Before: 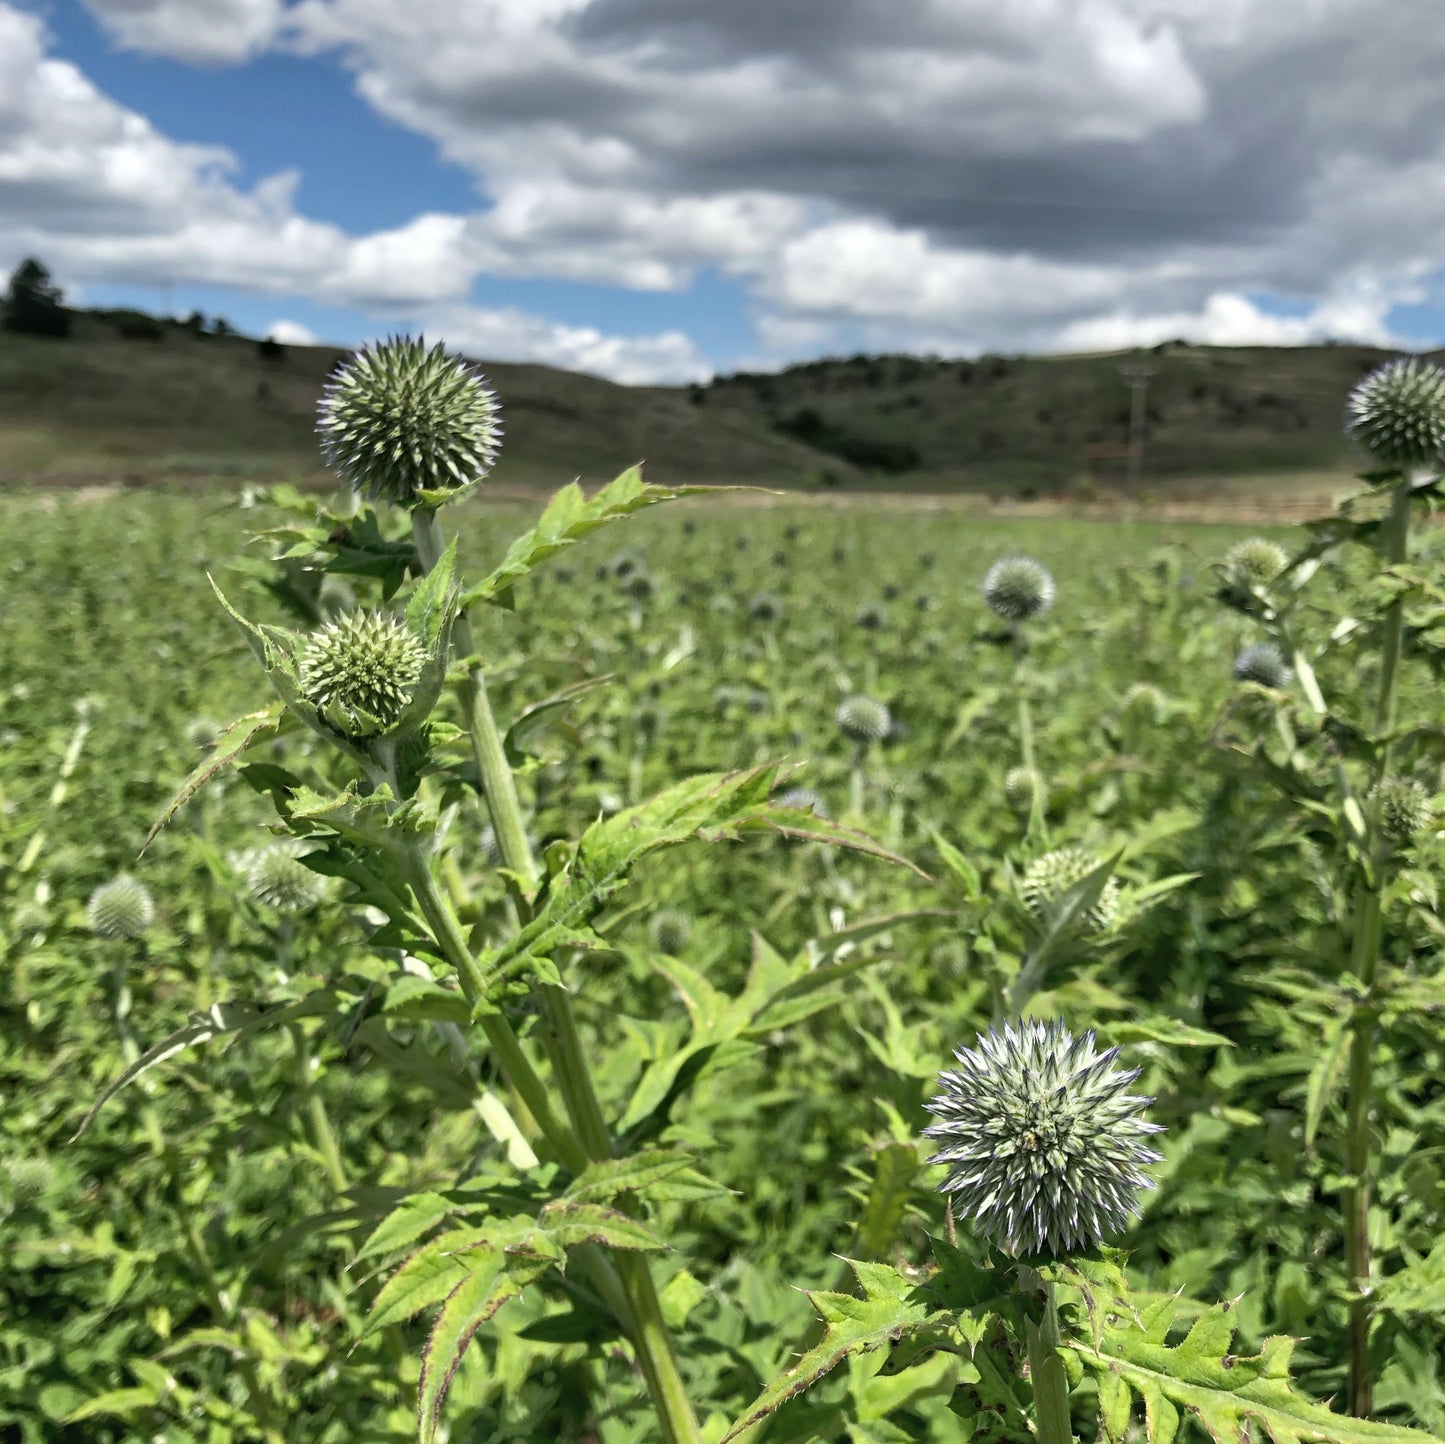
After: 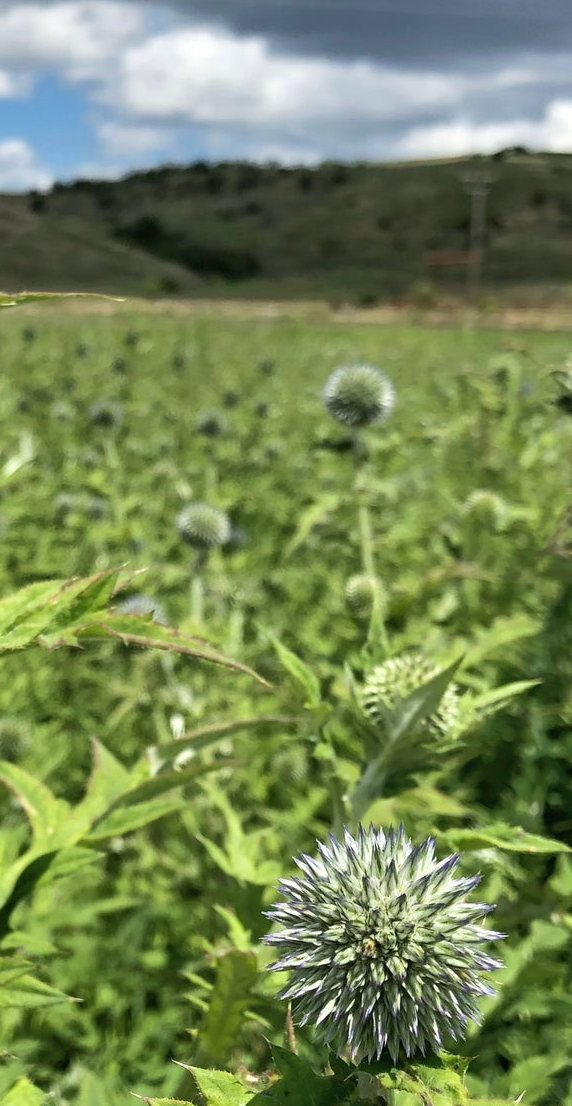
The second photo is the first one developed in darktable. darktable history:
velvia: on, module defaults
exposure: compensate highlight preservation false
crop: left 45.721%, top 13.393%, right 14.118%, bottom 10.01%
